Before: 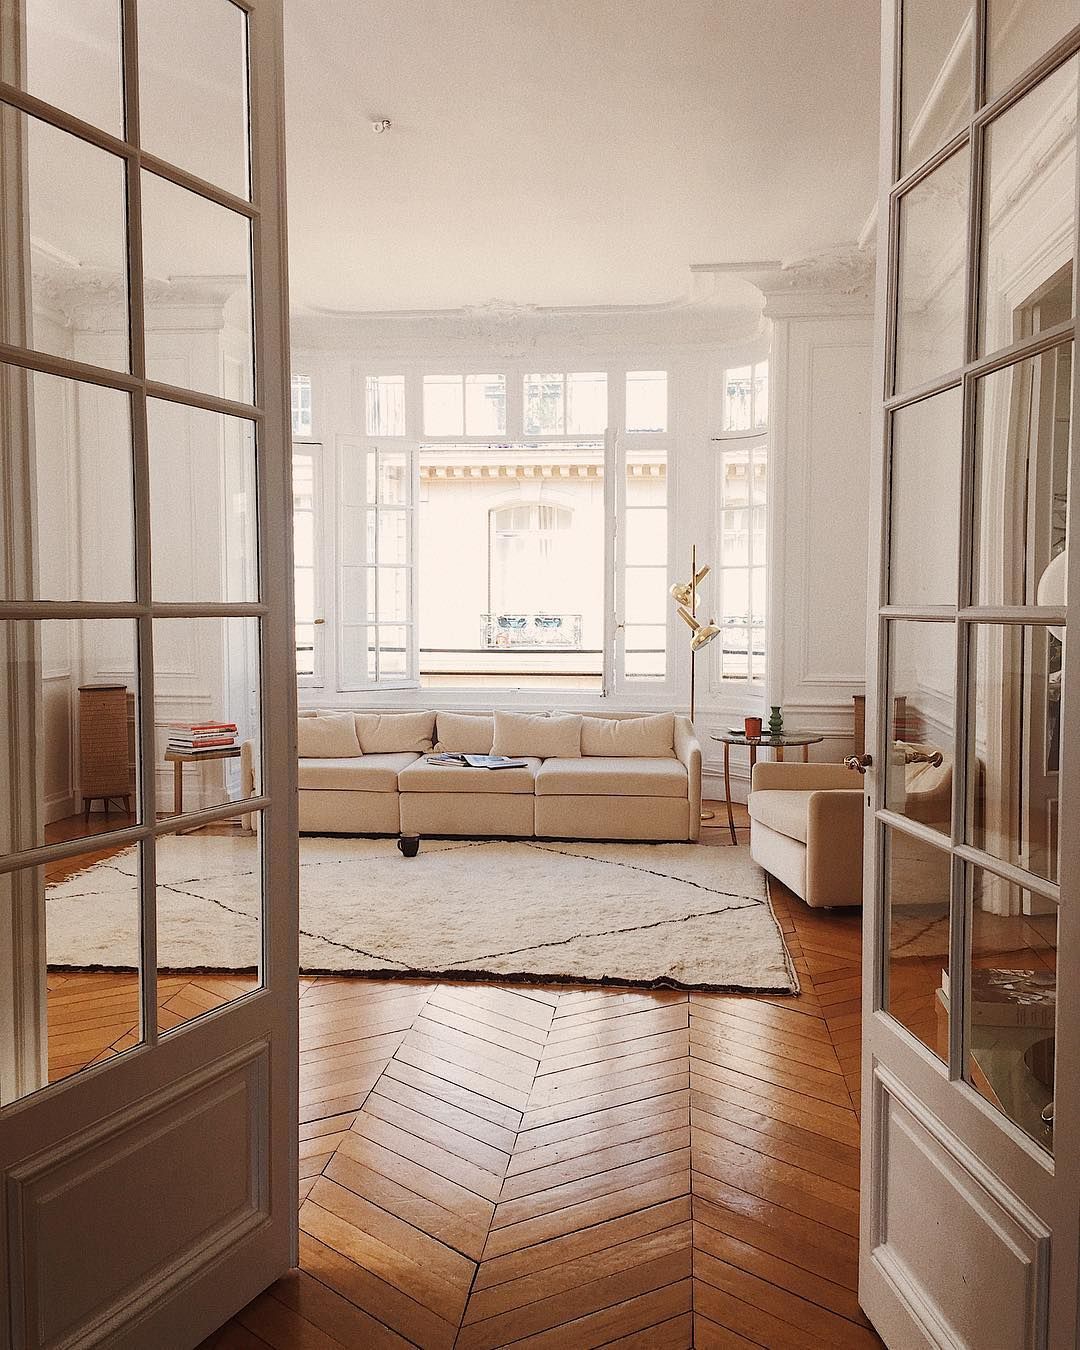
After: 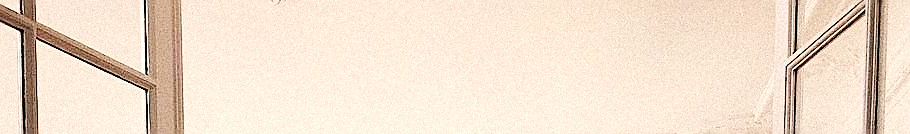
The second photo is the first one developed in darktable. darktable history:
sharpen: amount 0.75
crop and rotate: left 9.644%, top 9.491%, right 6.021%, bottom 80.509%
base curve: curves: ch0 [(0, 0) (0.032, 0.037) (0.105, 0.228) (0.435, 0.76) (0.856, 0.983) (1, 1)]
grain: mid-tones bias 0%
